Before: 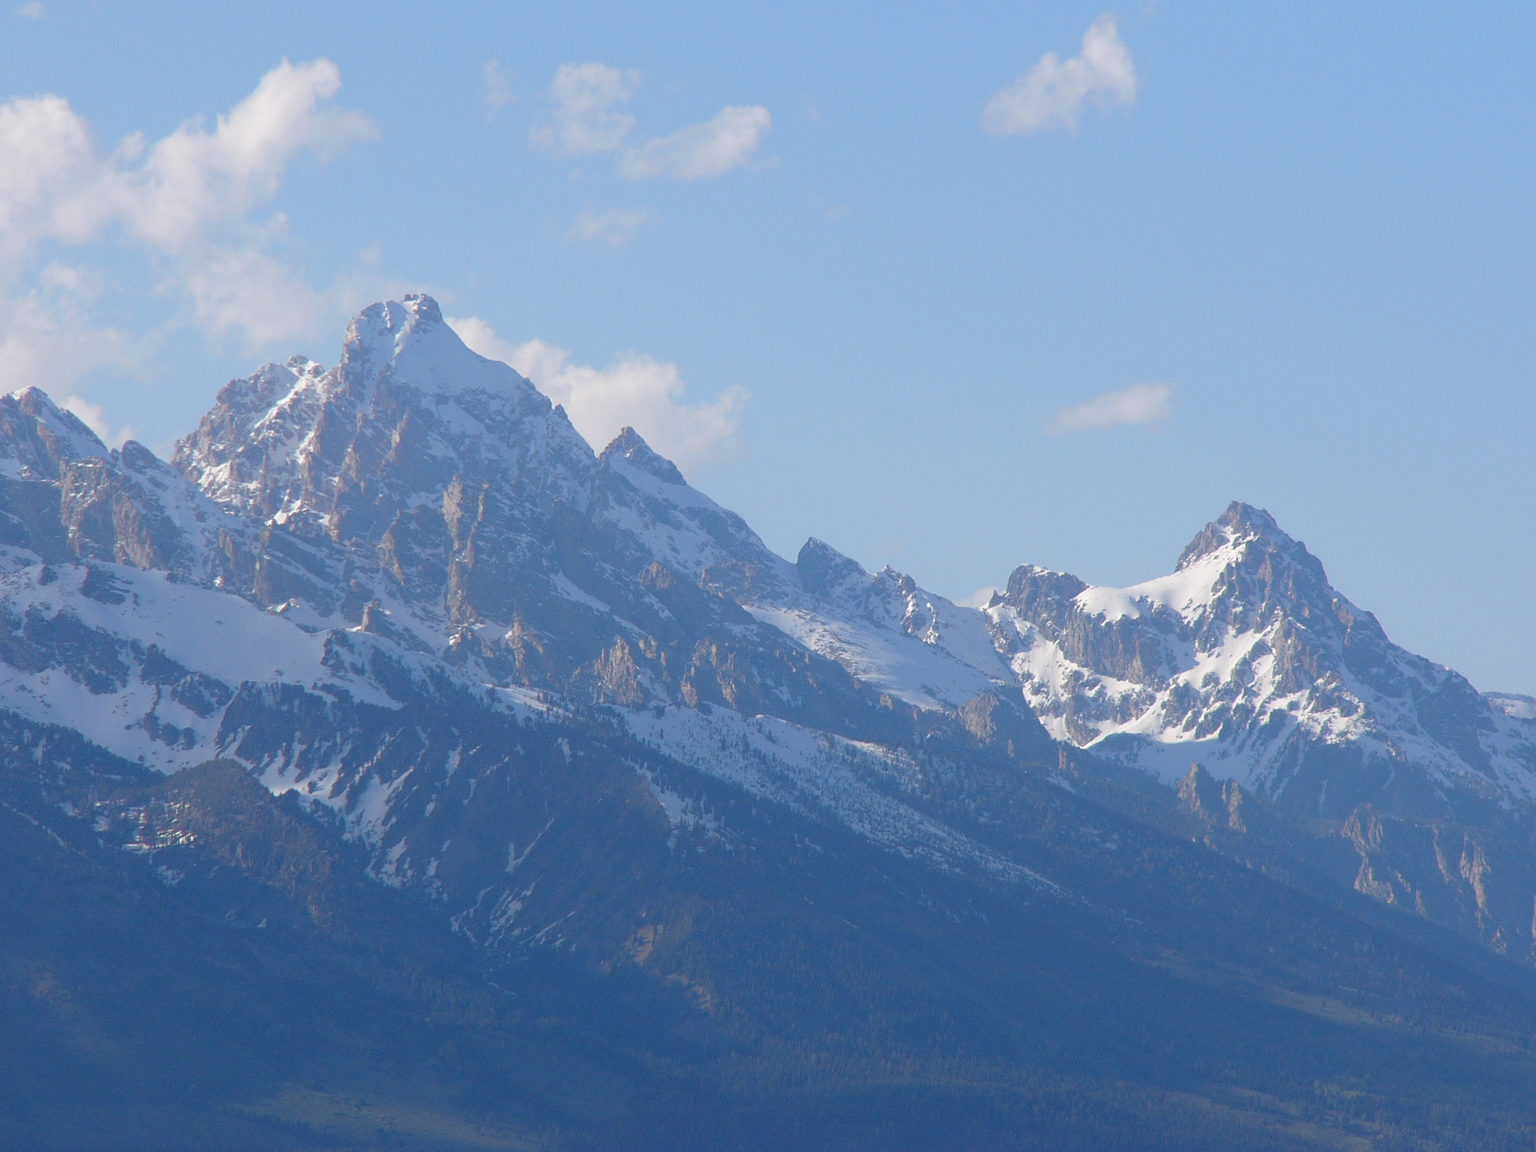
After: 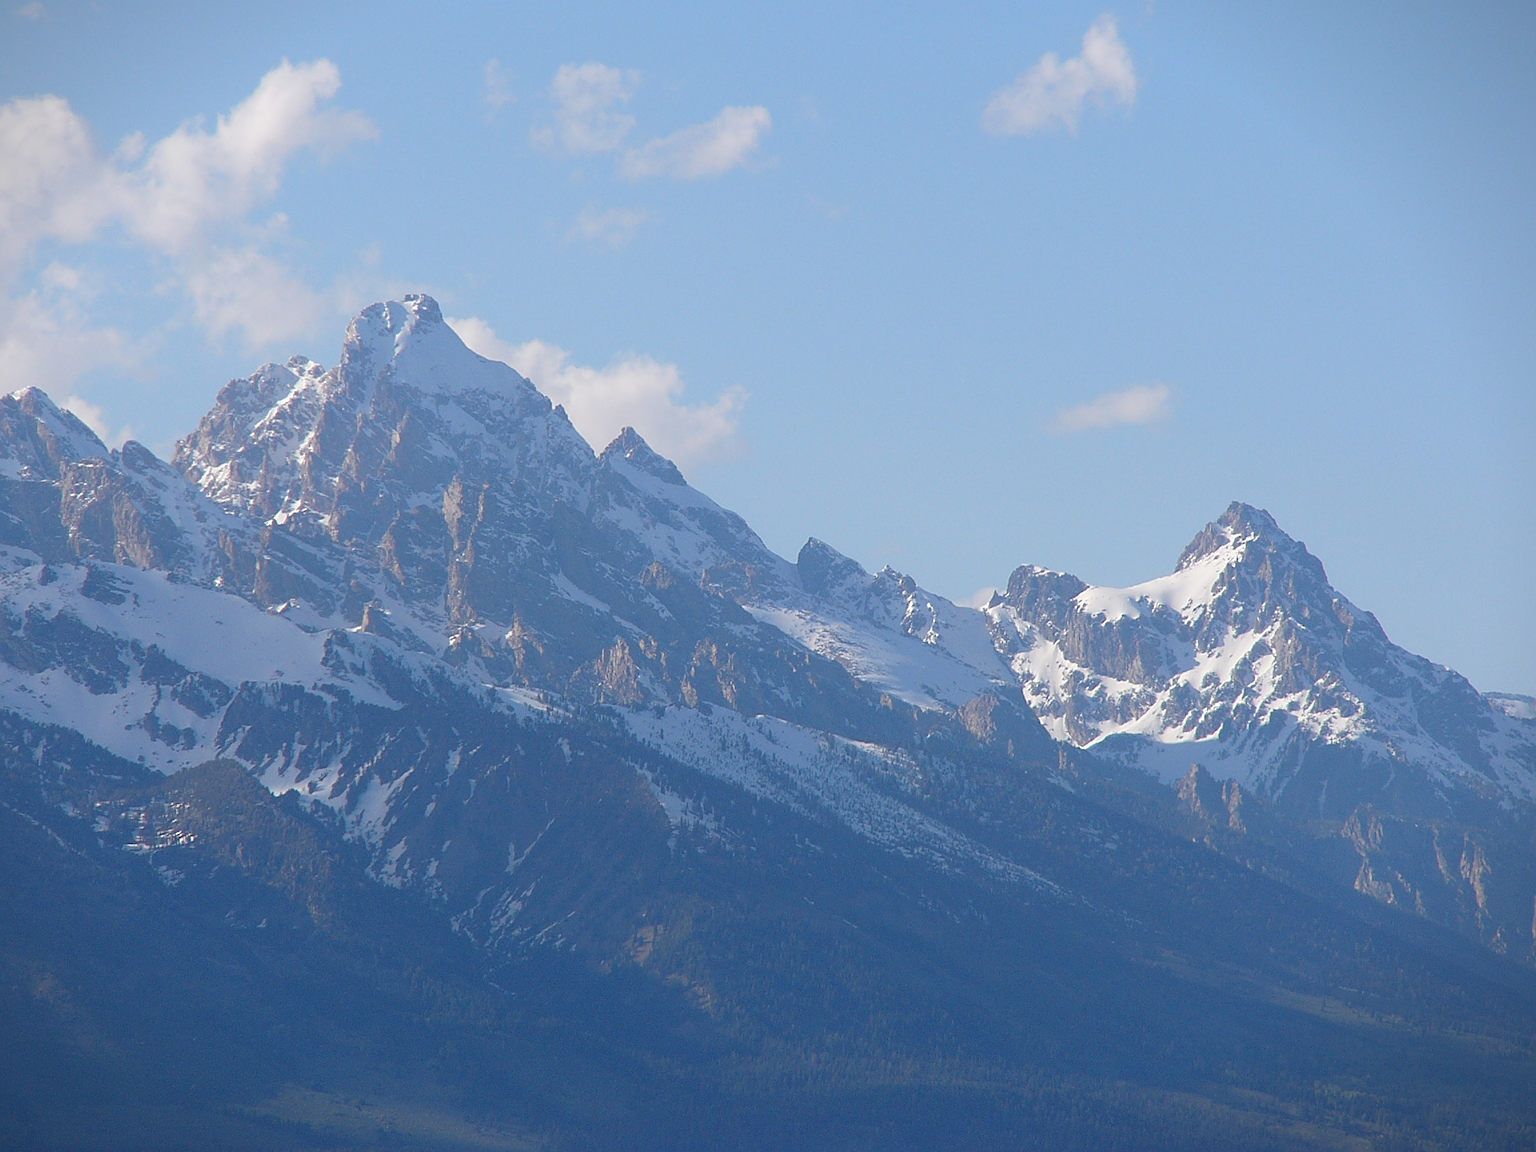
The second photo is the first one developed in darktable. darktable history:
vignetting: fall-off start 97.23%, saturation -0.024, center (-0.033, -0.042), width/height ratio 1.179, unbound false
sharpen: on, module defaults
